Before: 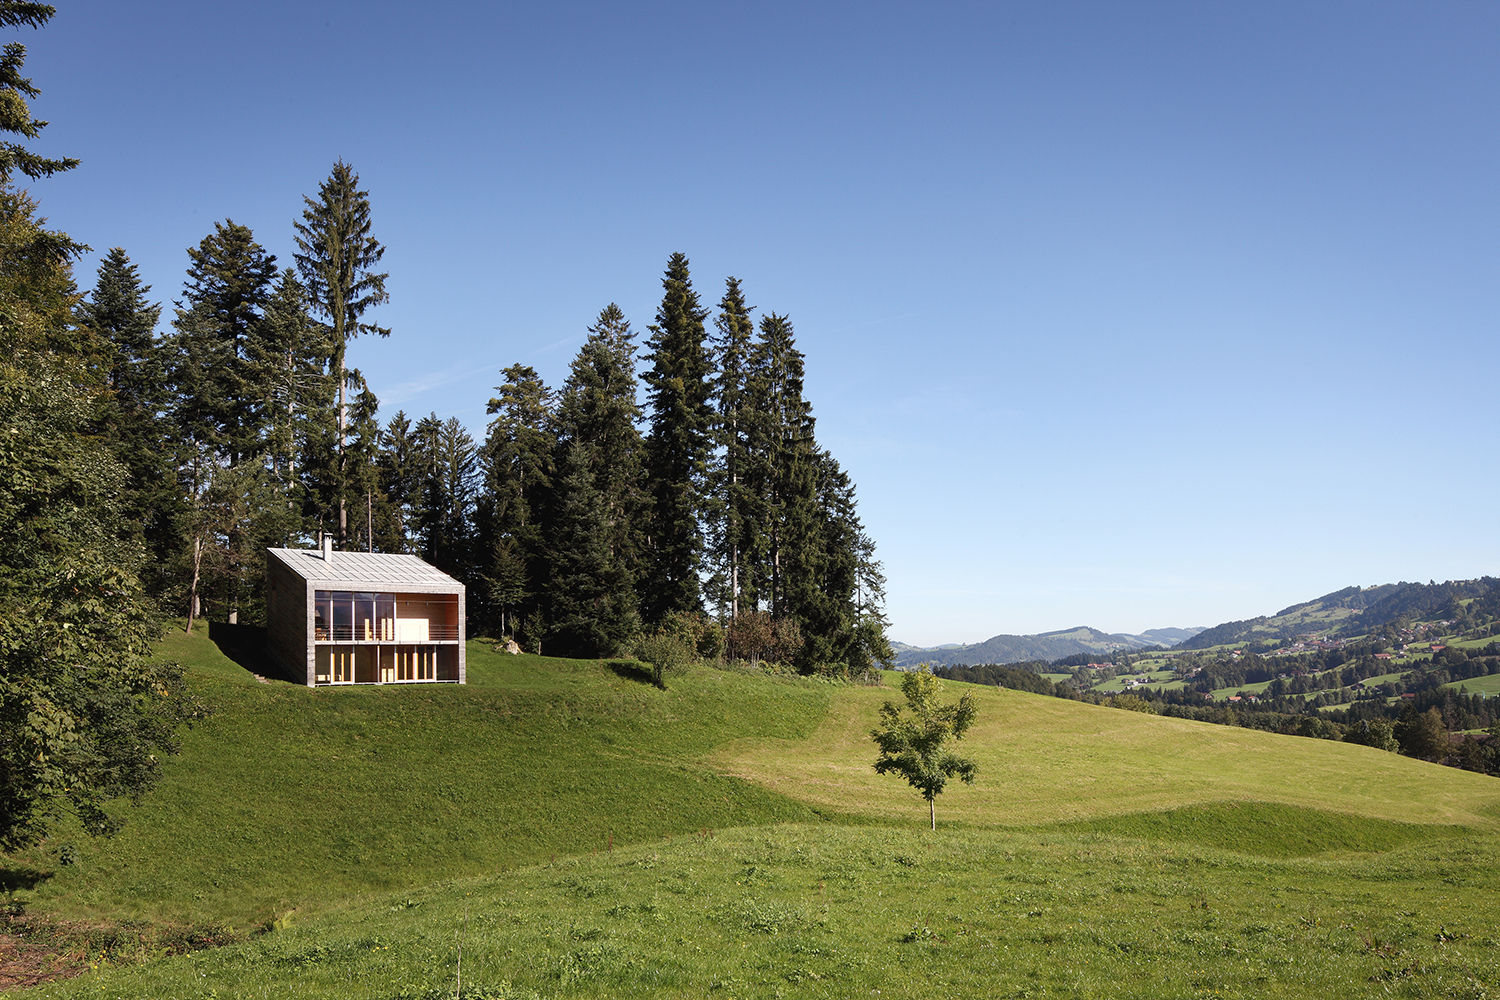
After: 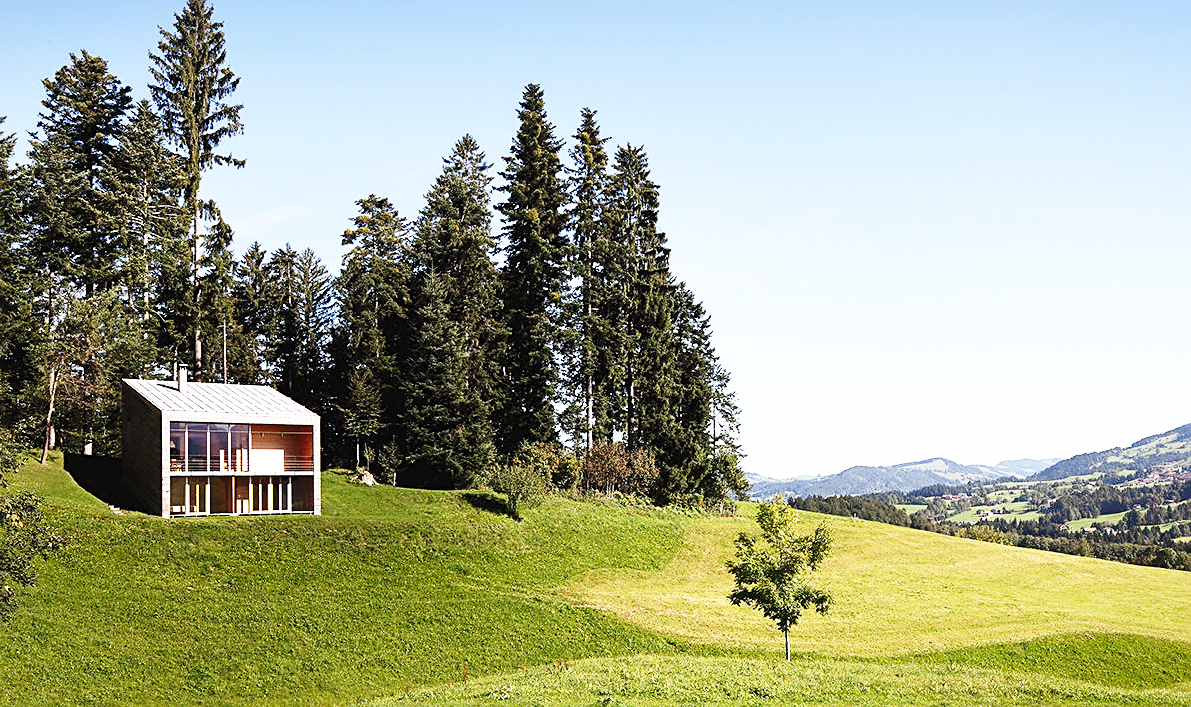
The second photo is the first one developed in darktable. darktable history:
crop: left 9.712%, top 16.928%, right 10.845%, bottom 12.332%
base curve: curves: ch0 [(0, 0) (0.026, 0.03) (0.109, 0.232) (0.351, 0.748) (0.669, 0.968) (1, 1)], preserve colors none
sharpen: on, module defaults
